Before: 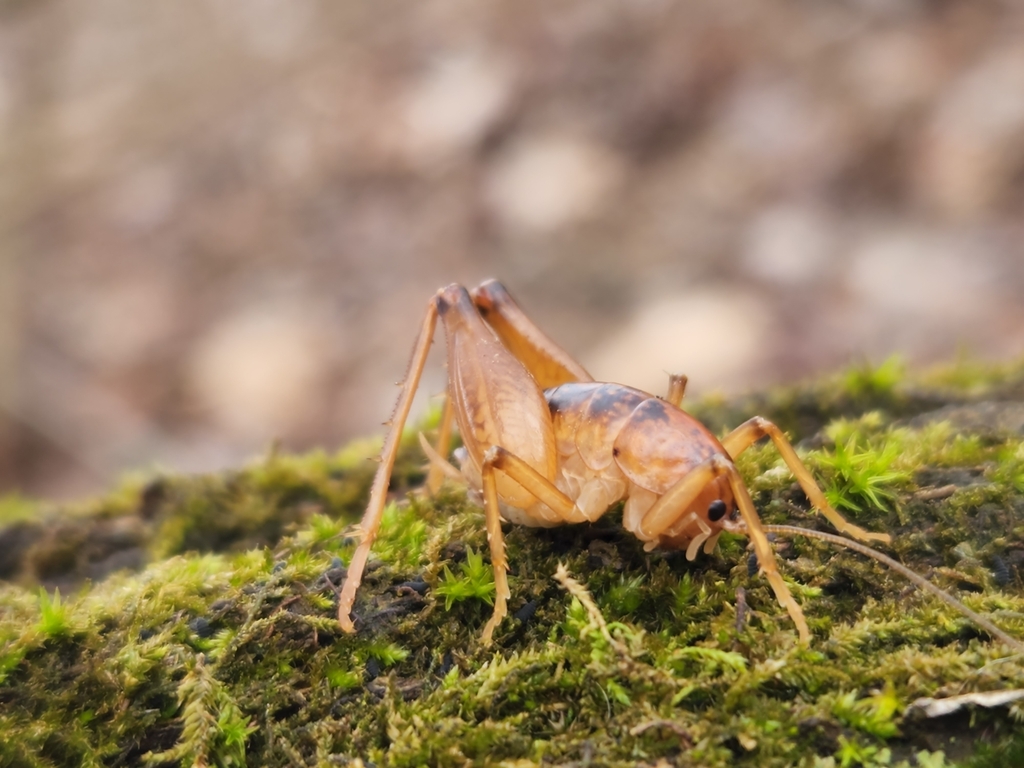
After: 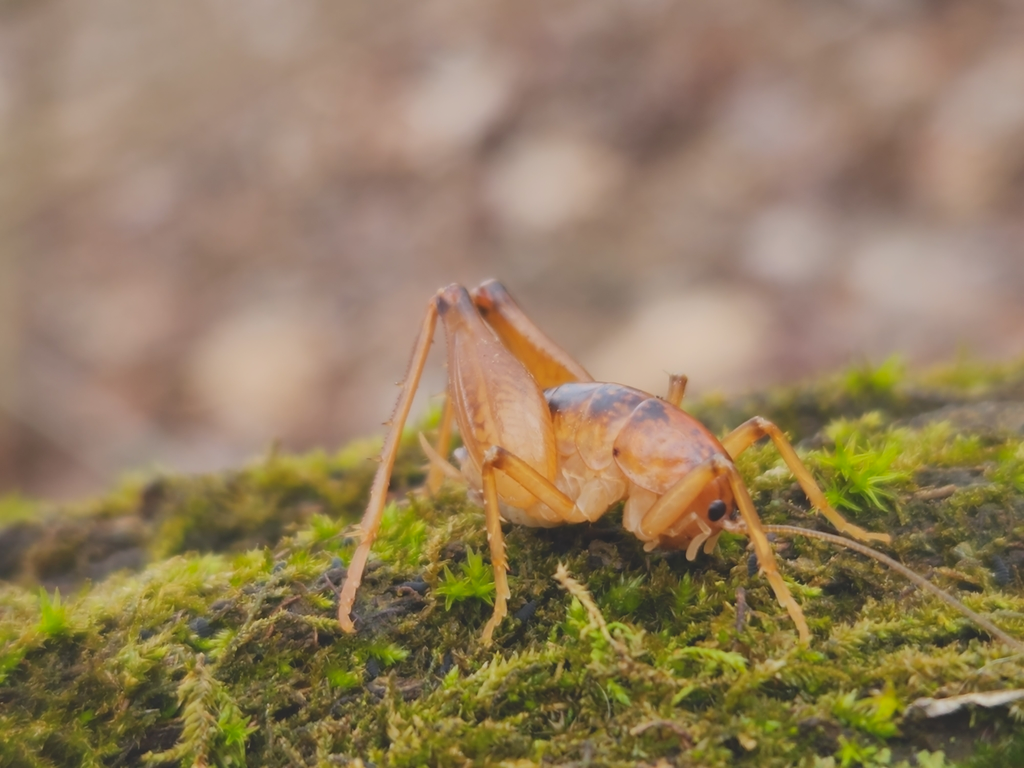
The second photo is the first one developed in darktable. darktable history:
contrast brightness saturation: contrast -0.272
